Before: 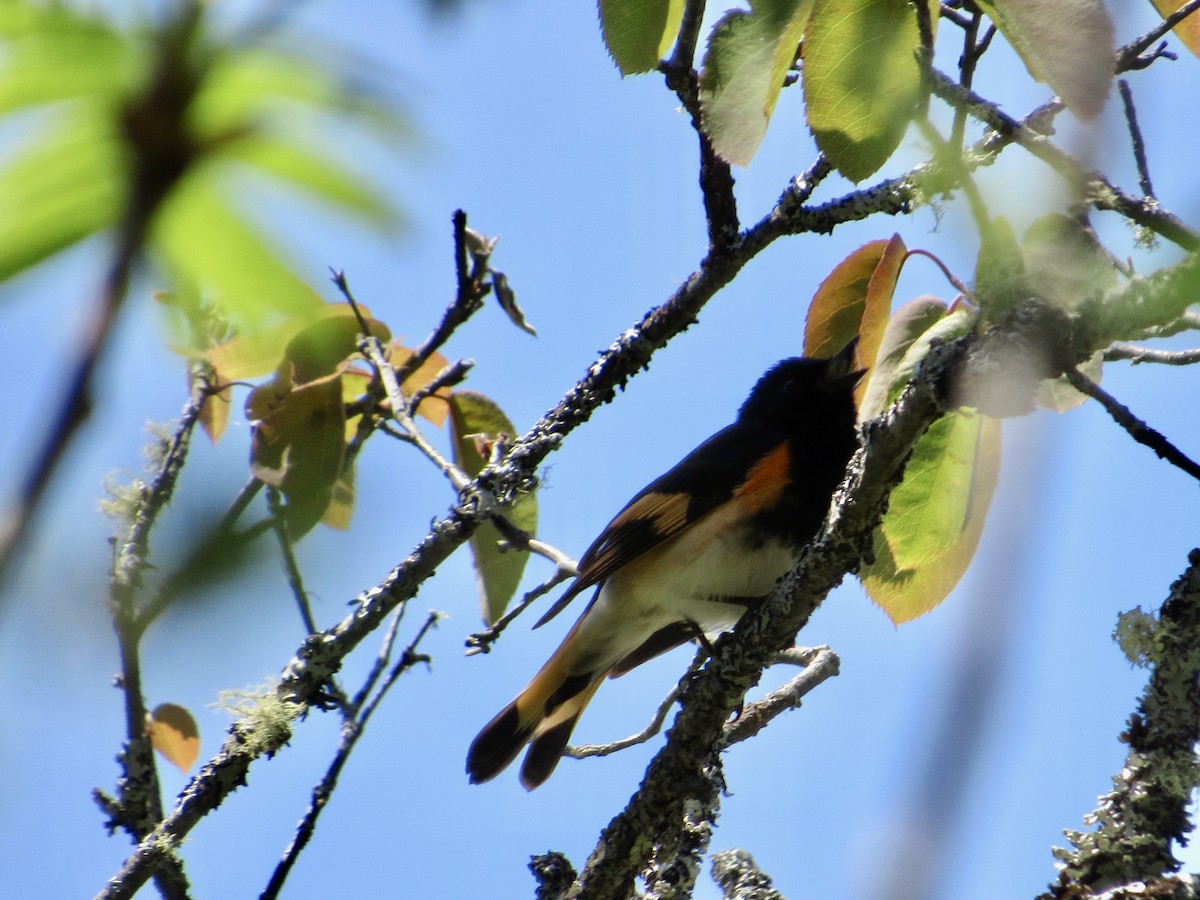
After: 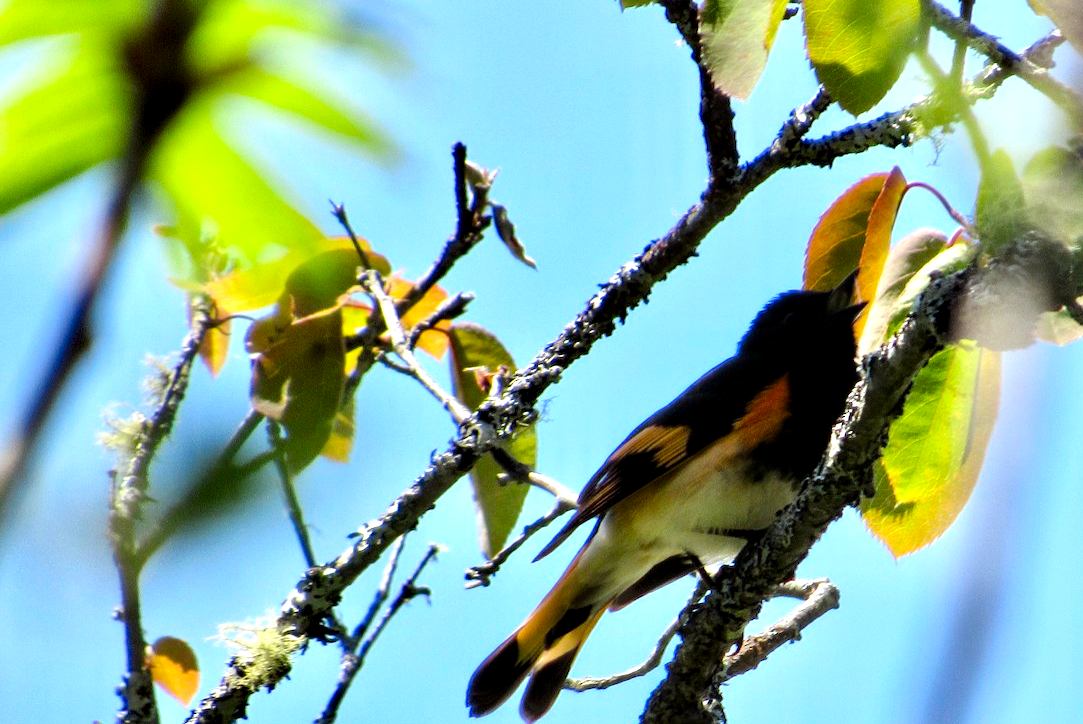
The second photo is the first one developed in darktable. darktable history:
crop: top 7.524%, right 9.732%, bottom 11.993%
tone equalizer: -8 EV -0.762 EV, -7 EV -0.725 EV, -6 EV -0.608 EV, -5 EV -0.395 EV, -3 EV 0.371 EV, -2 EV 0.6 EV, -1 EV 0.701 EV, +0 EV 0.74 EV
color balance rgb: perceptual saturation grading › global saturation 29.47%, global vibrance -17.016%, contrast -5.403%
contrast equalizer: y [[0.6 ×6], [0.55 ×6], [0 ×6], [0 ×6], [0 ×6]], mix 0.318
